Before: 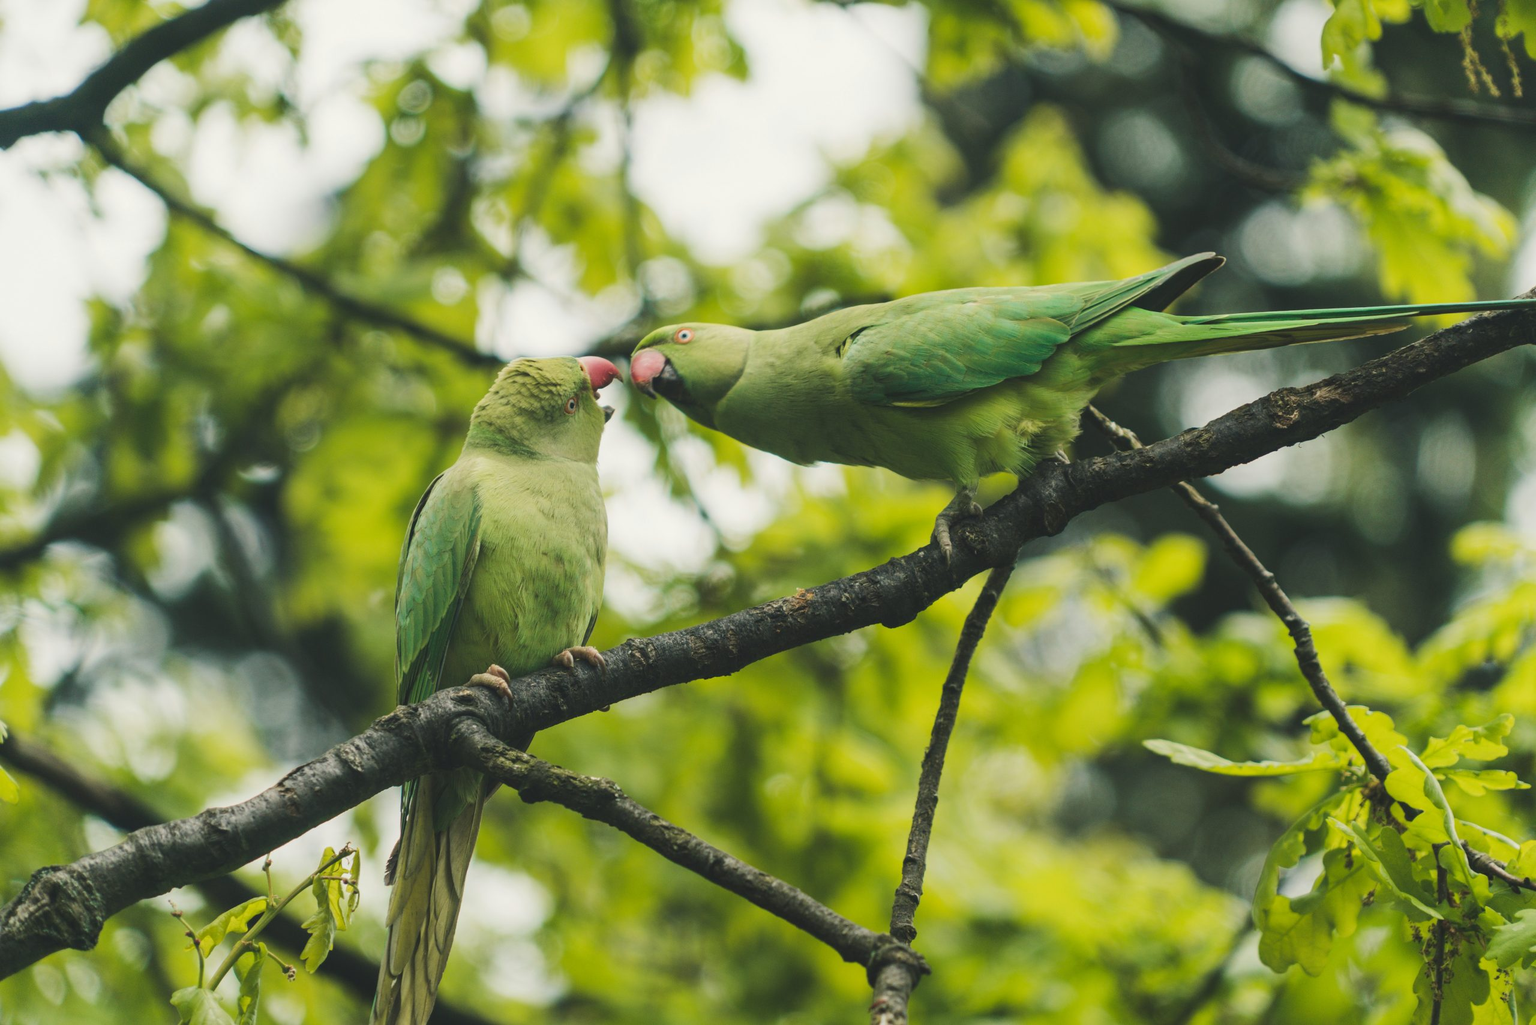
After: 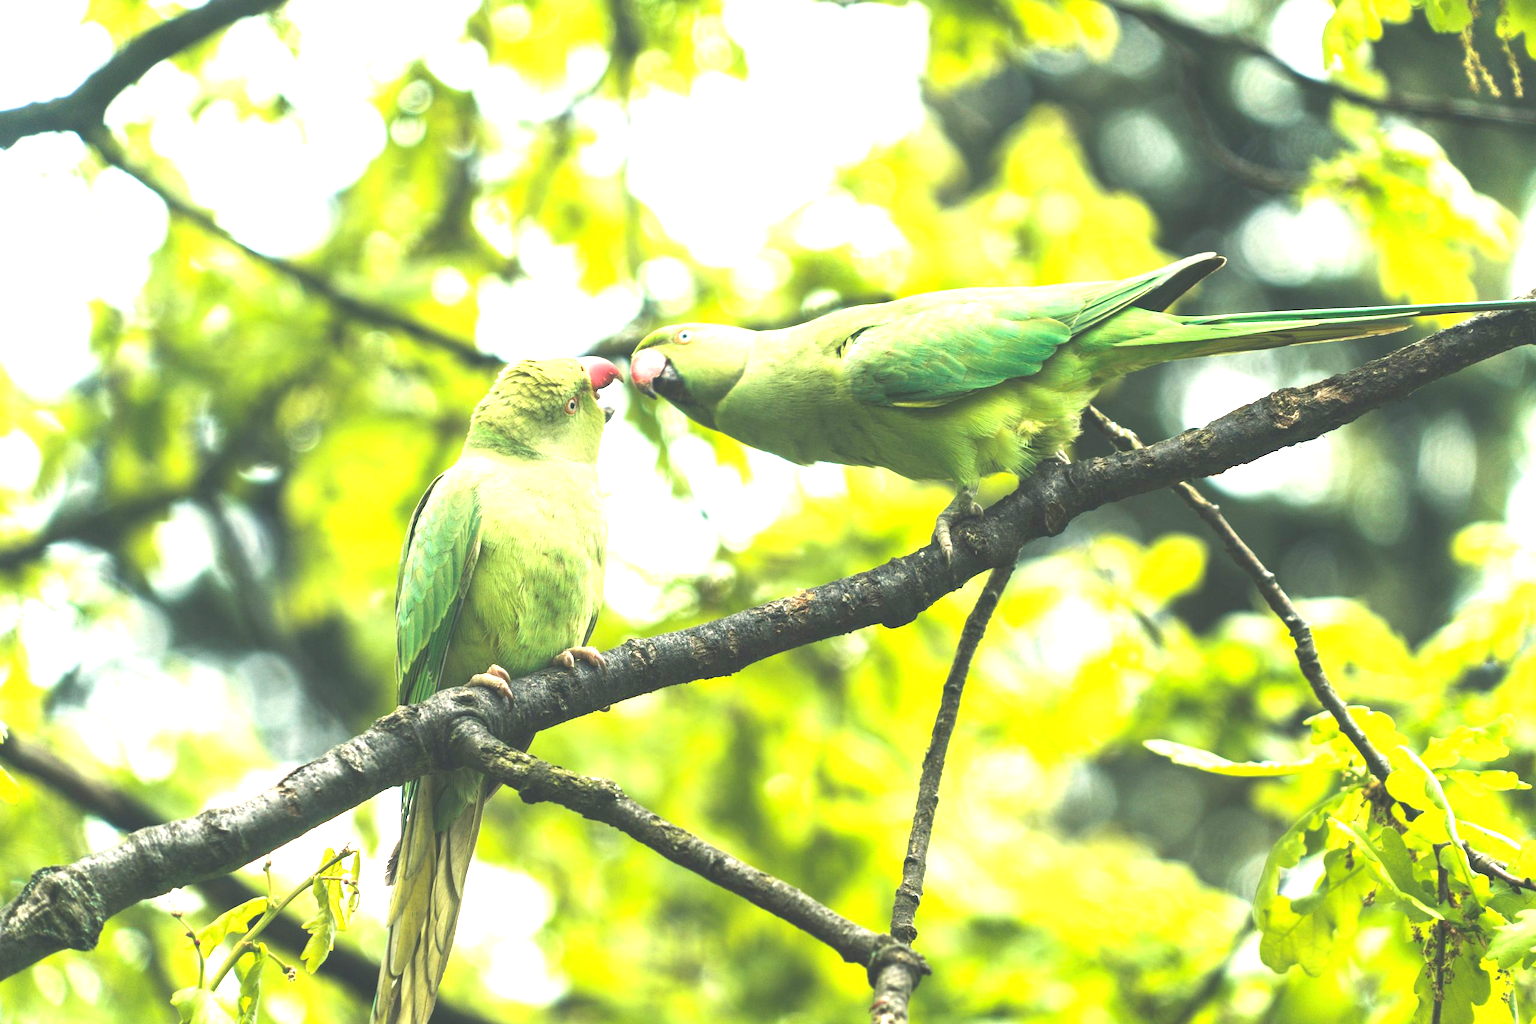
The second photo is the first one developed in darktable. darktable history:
exposure: black level correction 0, exposure 1.666 EV, compensate highlight preservation false
